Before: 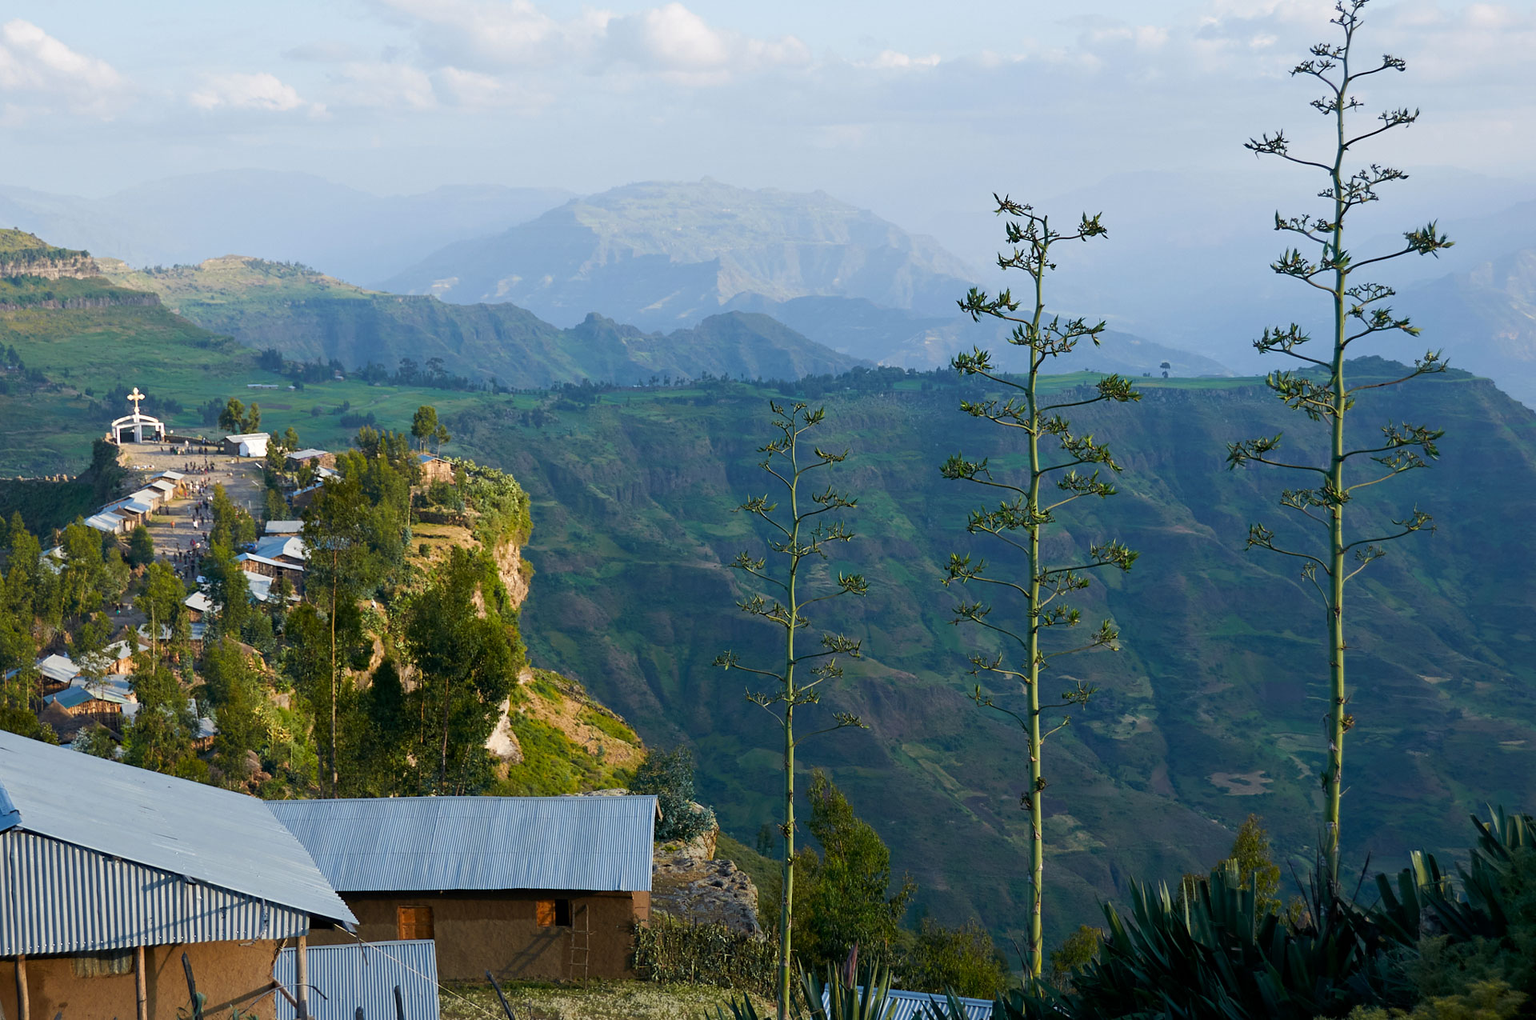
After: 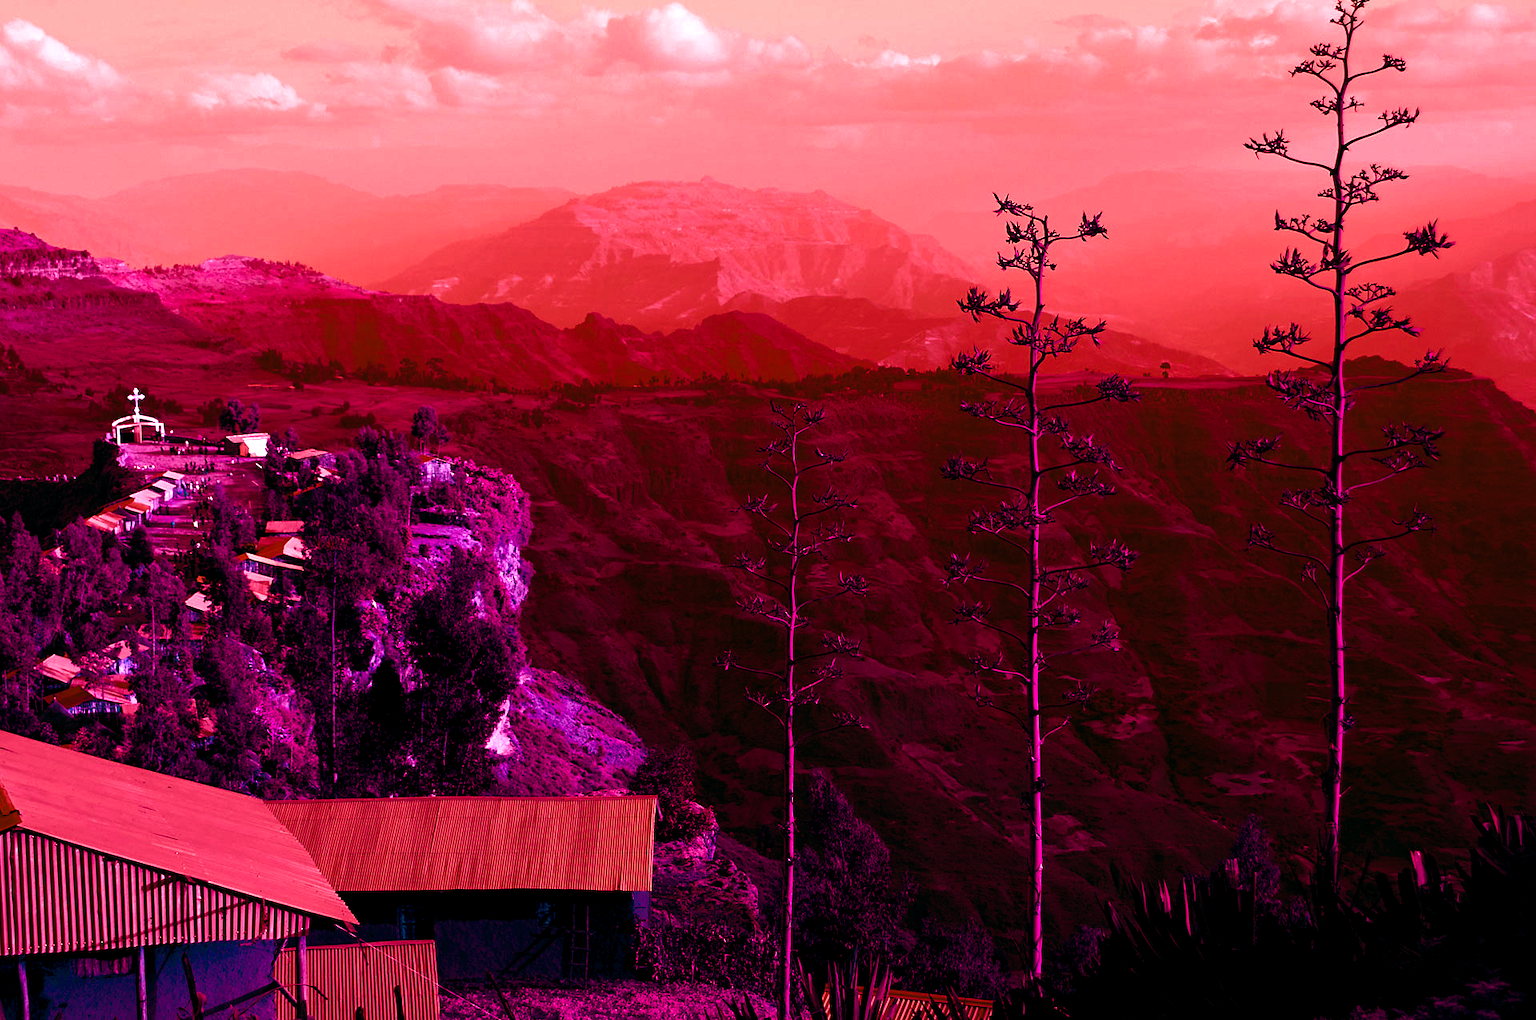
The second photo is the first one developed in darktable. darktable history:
color balance: output saturation 98.5%
color balance rgb: shadows lift › luminance -18.76%, shadows lift › chroma 35.44%, power › luminance -3.76%, power › hue 142.17°, highlights gain › chroma 7.5%, highlights gain › hue 184.75°, global offset › luminance -0.52%, global offset › chroma 0.91%, global offset › hue 173.36°, shadows fall-off 300%, white fulcrum 2 EV, highlights fall-off 300%, linear chroma grading › shadows 17.19%, linear chroma grading › highlights 61.12%, linear chroma grading › global chroma 50%, hue shift -150.52°, perceptual brilliance grading › global brilliance 12%, mask middle-gray fulcrum 100%, contrast gray fulcrum 38.43%, contrast 35.15%, saturation formula JzAzBz (2021)
